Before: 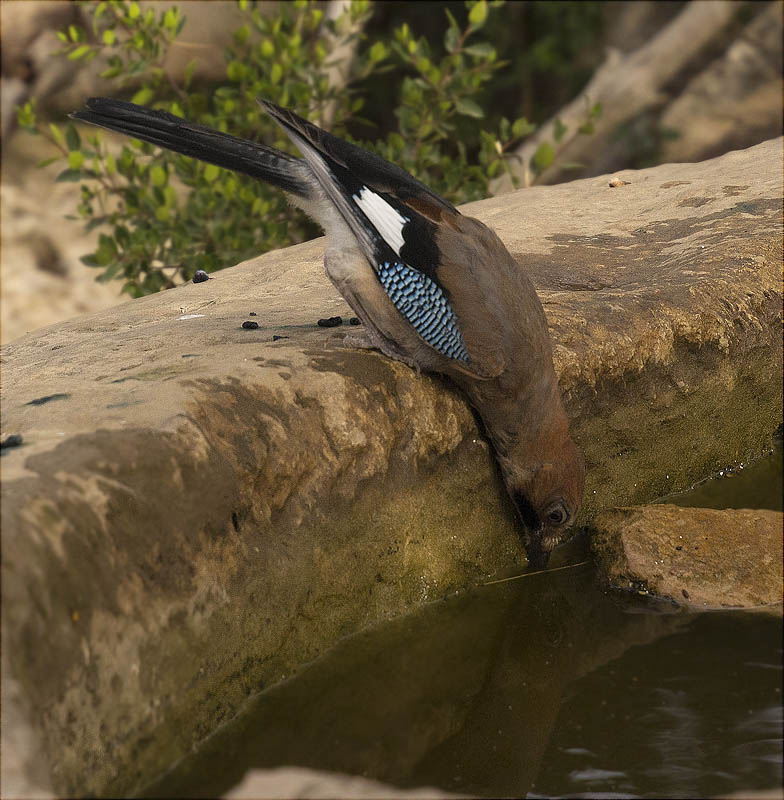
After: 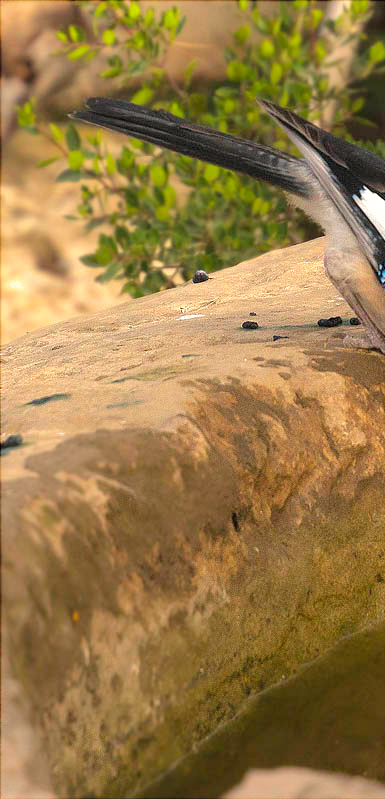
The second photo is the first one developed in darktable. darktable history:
crop and rotate: left 0%, top 0%, right 50.845%
shadows and highlights: shadows 30
contrast brightness saturation: brightness 0.09, saturation 0.19
exposure: exposure 0.6 EV, compensate highlight preservation false
